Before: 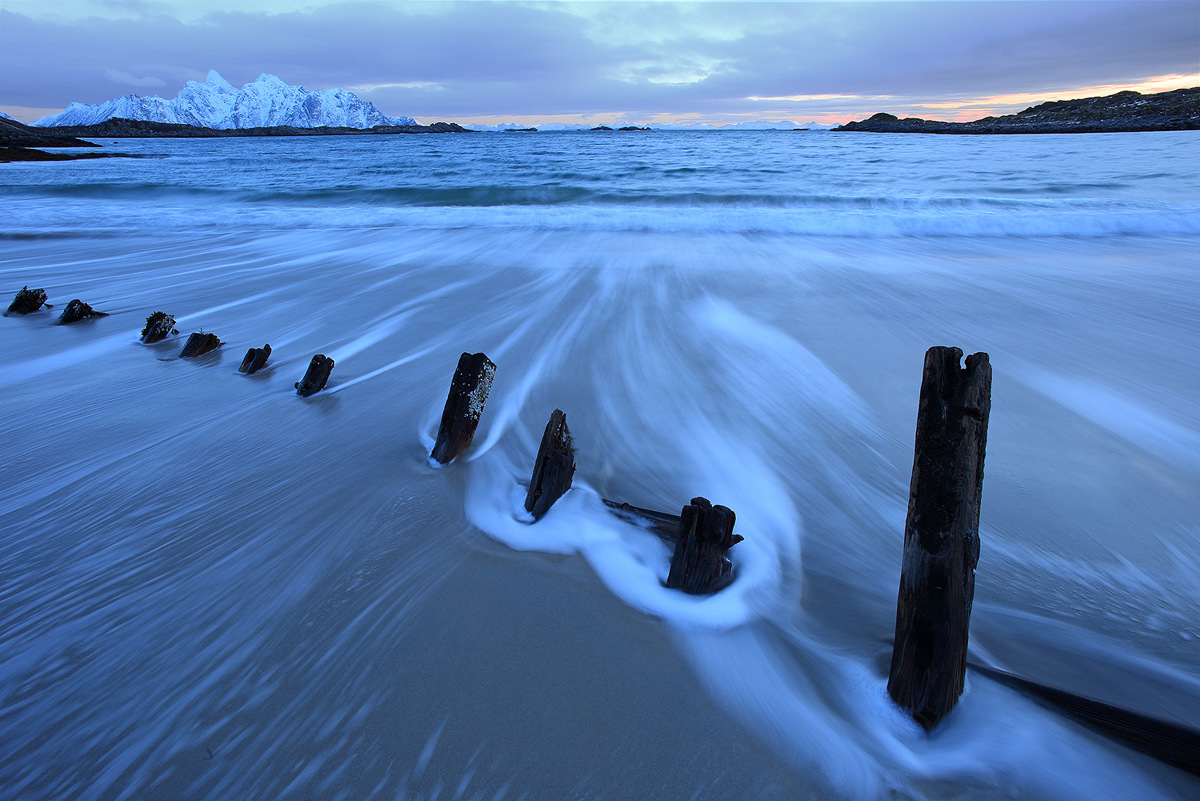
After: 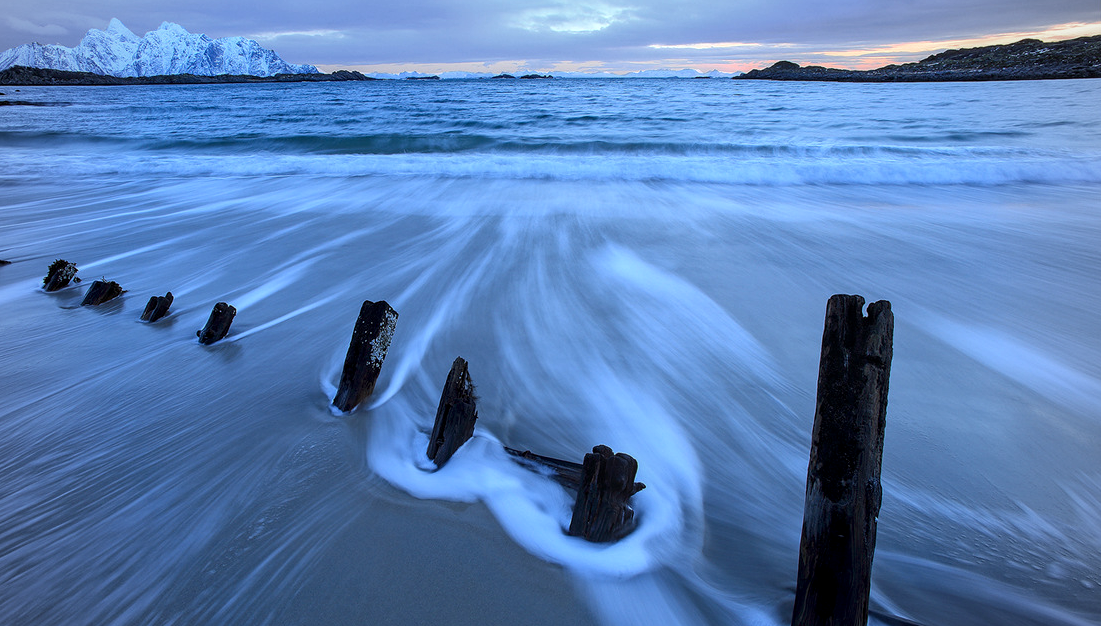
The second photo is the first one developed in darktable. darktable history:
local contrast: on, module defaults
vignetting: fall-off radius 60.76%, brightness -0.199, unbound false
crop: left 8.232%, top 6.557%, bottom 15.276%
